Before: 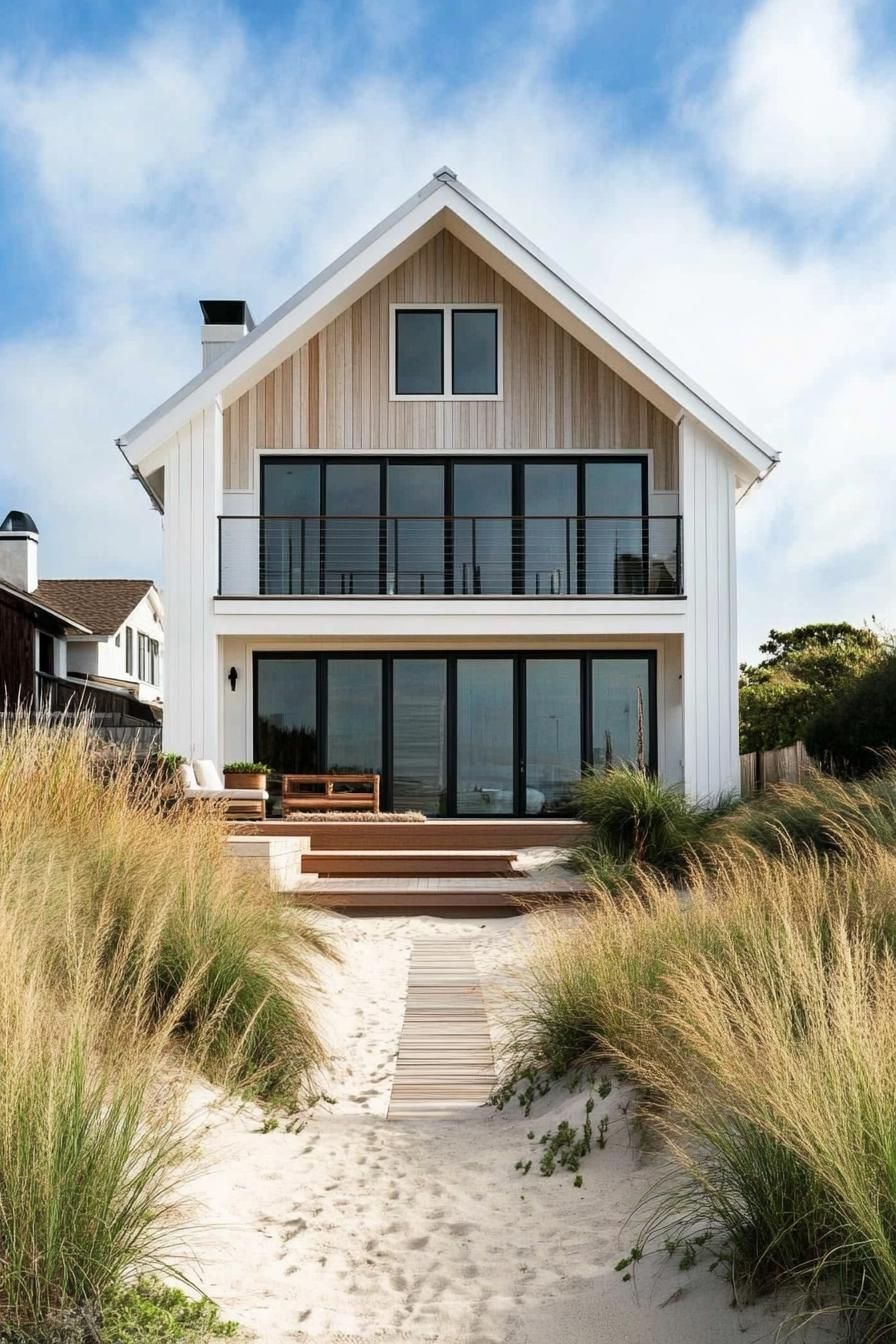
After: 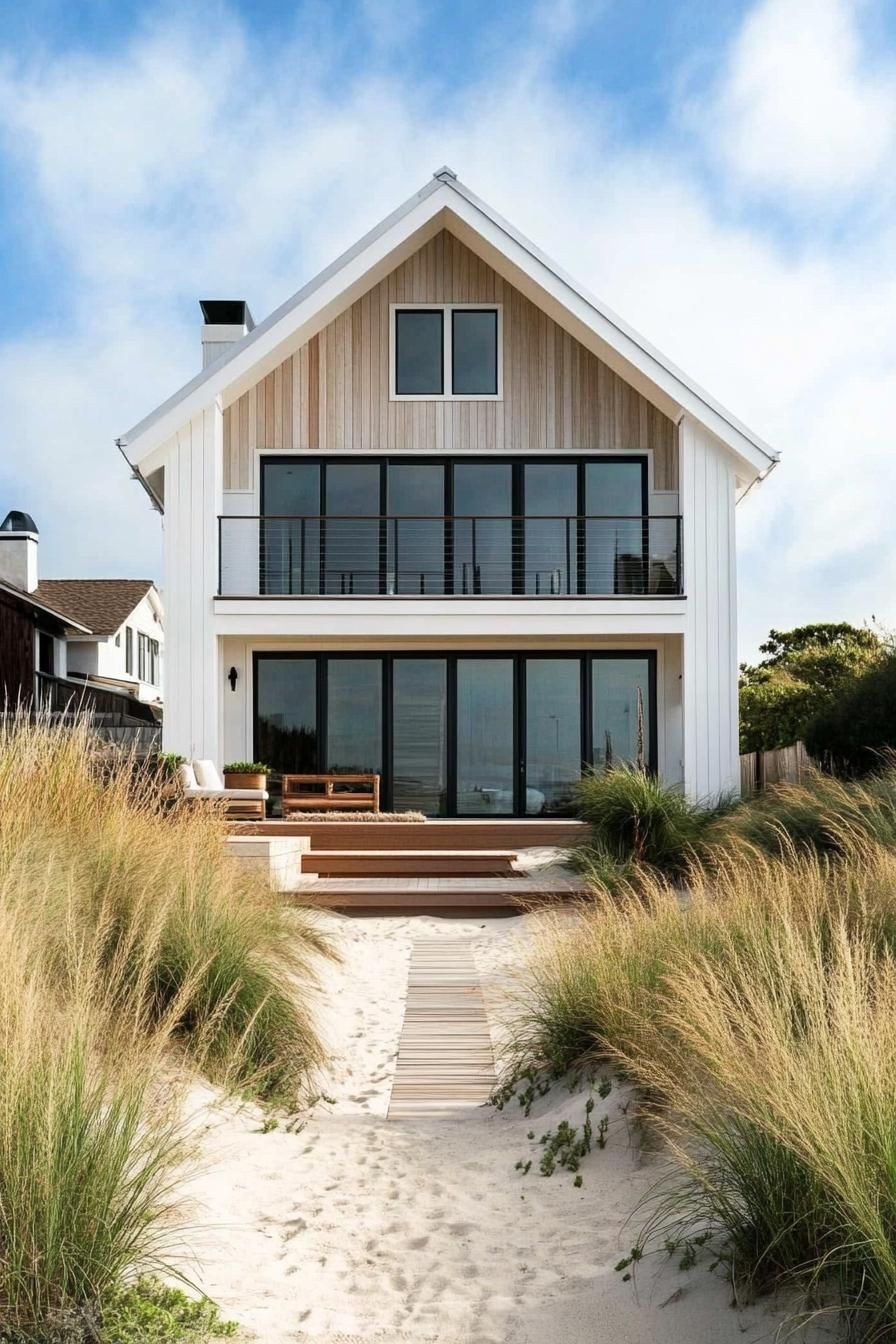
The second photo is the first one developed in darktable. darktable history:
shadows and highlights: radius 92.49, shadows -14.73, white point adjustment 0.17, highlights 31.58, compress 48.64%, soften with gaussian
